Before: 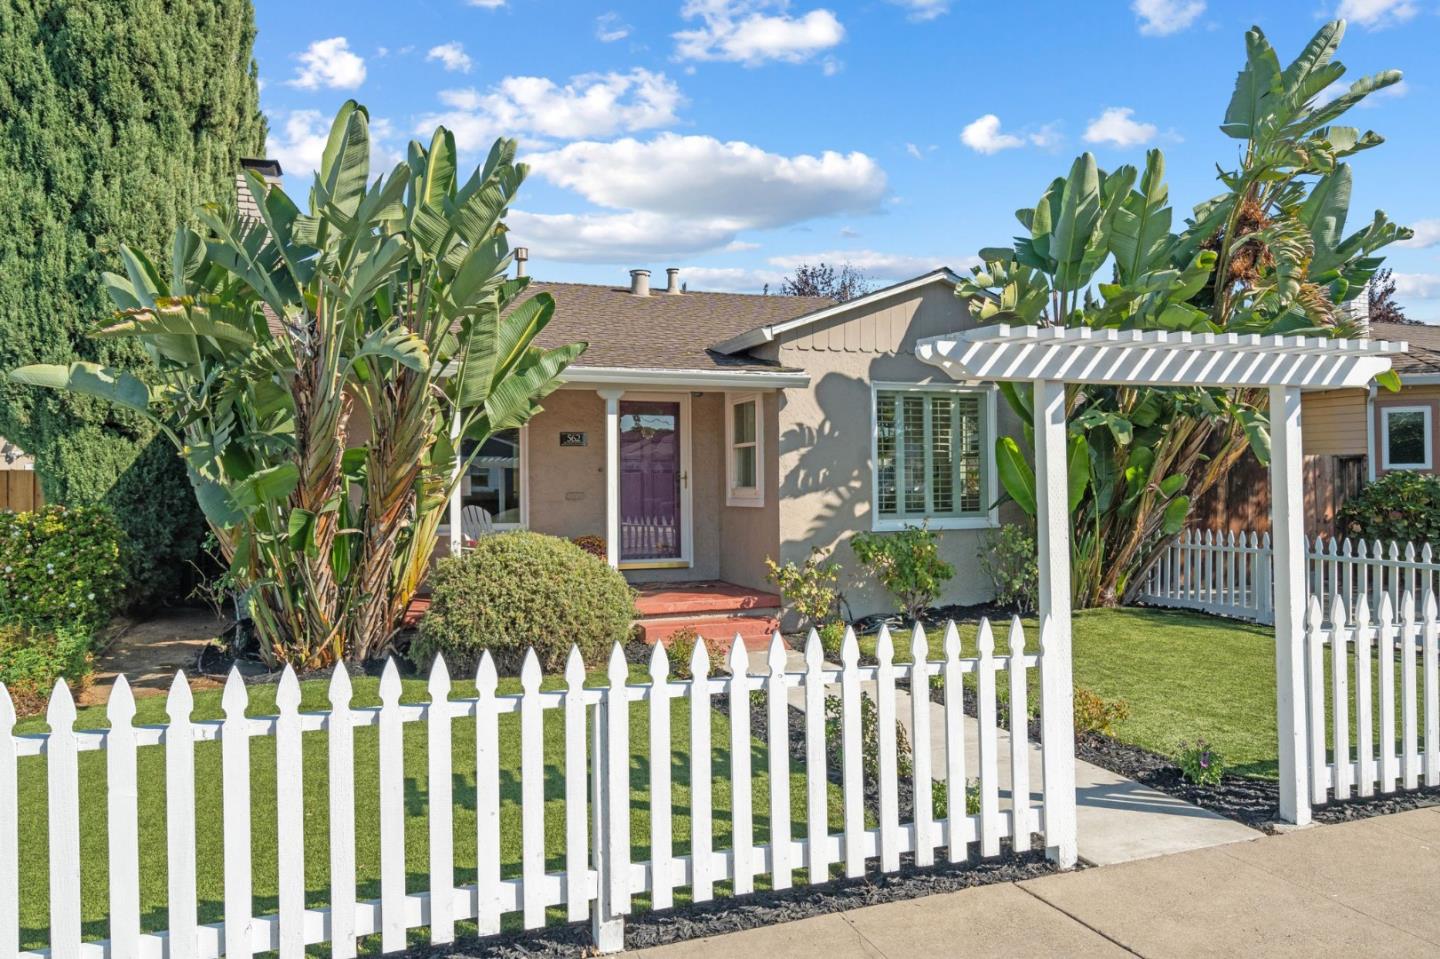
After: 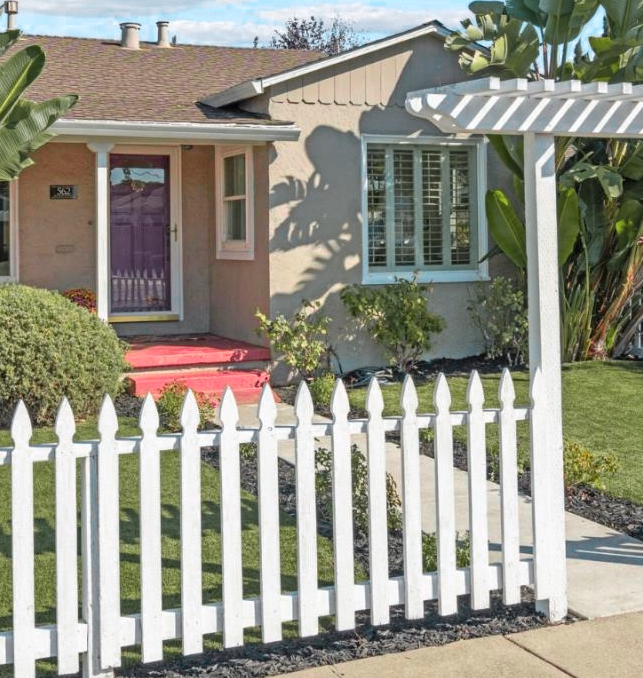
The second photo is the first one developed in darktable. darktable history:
crop: left 35.461%, top 25.79%, right 19.851%, bottom 3.453%
color zones: curves: ch0 [(0, 0.533) (0.126, 0.533) (0.234, 0.533) (0.368, 0.357) (0.5, 0.5) (0.625, 0.5) (0.74, 0.637) (0.875, 0.5)]; ch1 [(0.004, 0.708) (0.129, 0.662) (0.25, 0.5) (0.375, 0.331) (0.496, 0.396) (0.625, 0.649) (0.739, 0.26) (0.875, 0.5) (1, 0.478)]; ch2 [(0, 0.409) (0.132, 0.403) (0.236, 0.558) (0.379, 0.448) (0.5, 0.5) (0.625, 0.5) (0.691, 0.39) (0.875, 0.5)]
